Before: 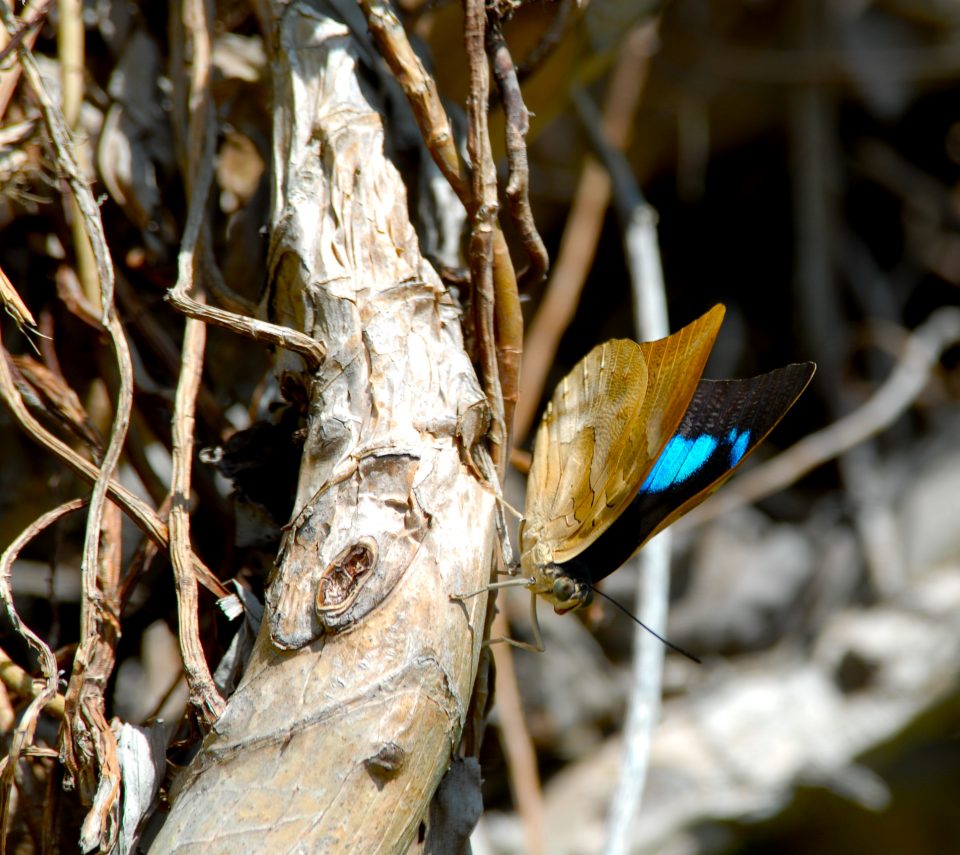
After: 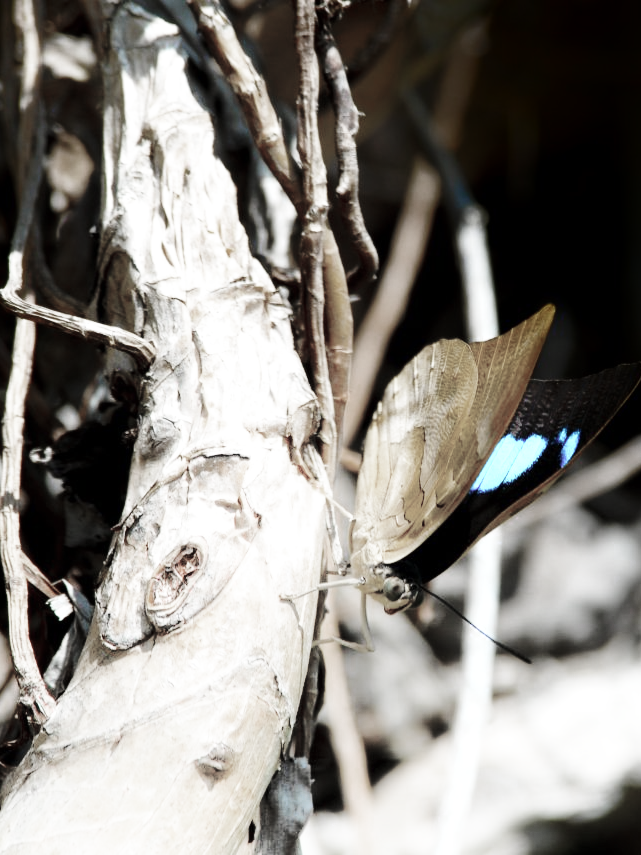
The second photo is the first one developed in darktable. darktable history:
base curve: curves: ch0 [(0, 0) (0.036, 0.037) (0.121, 0.228) (0.46, 0.76) (0.859, 0.983) (1, 1)], preserve colors none
shadows and highlights: shadows -90, highlights 90, soften with gaussian
crop and rotate: left 17.732%, right 15.423%
color zones: curves: ch0 [(0, 0.613) (0.01, 0.613) (0.245, 0.448) (0.498, 0.529) (0.642, 0.665) (0.879, 0.777) (0.99, 0.613)]; ch1 [(0, 0.272) (0.219, 0.127) (0.724, 0.346)]
